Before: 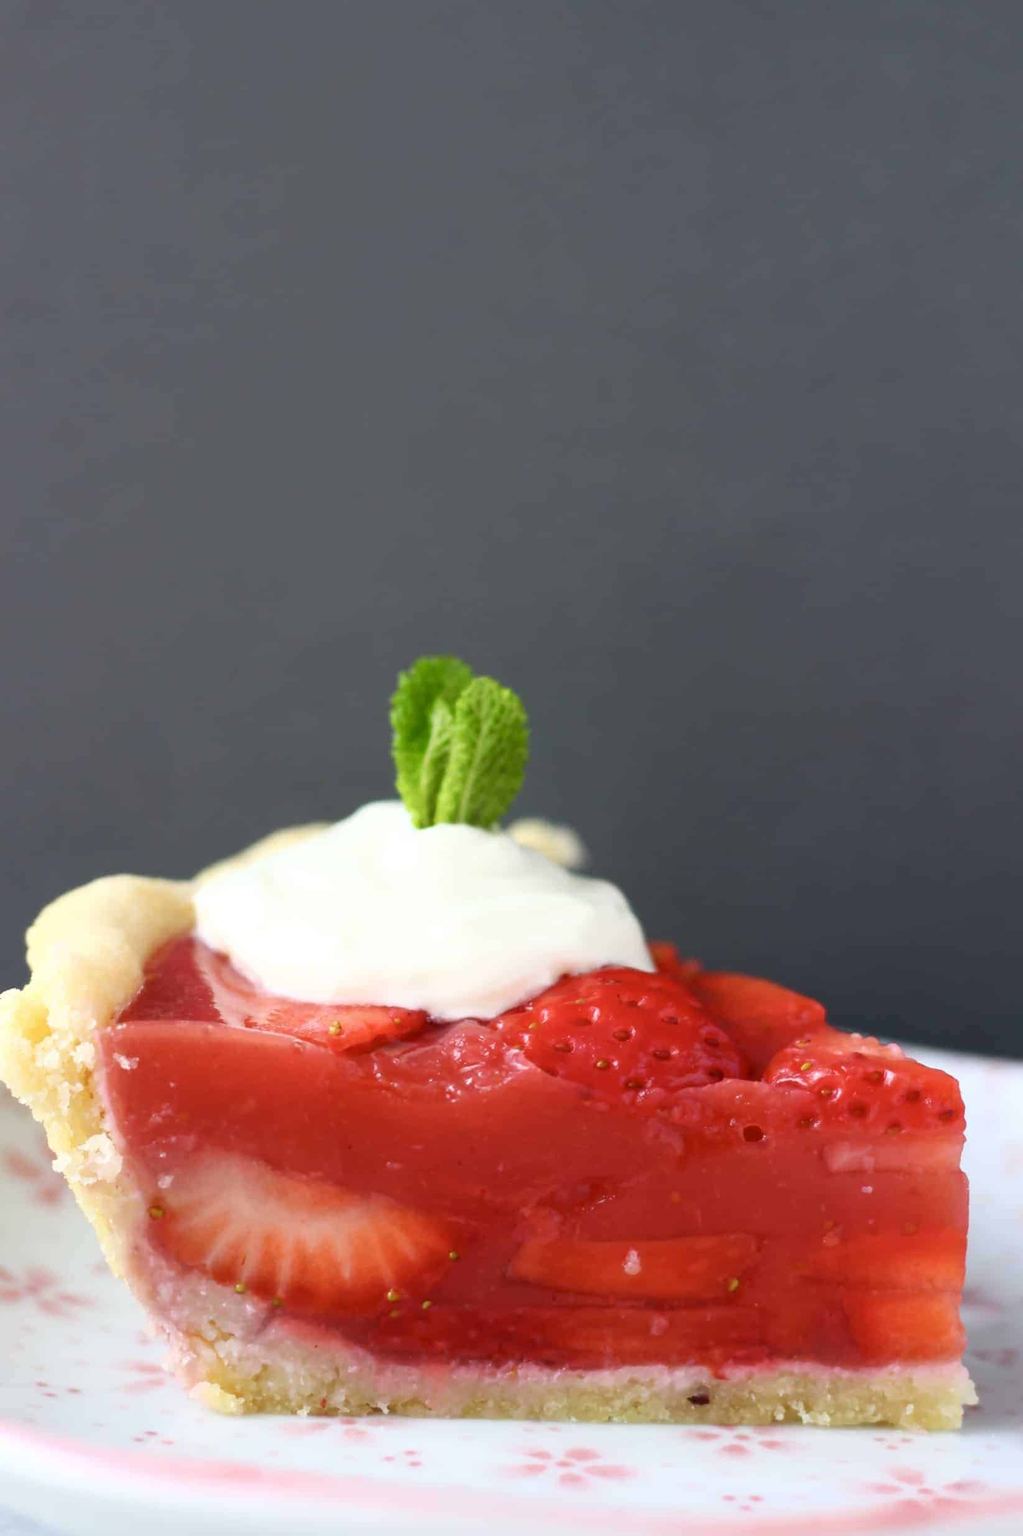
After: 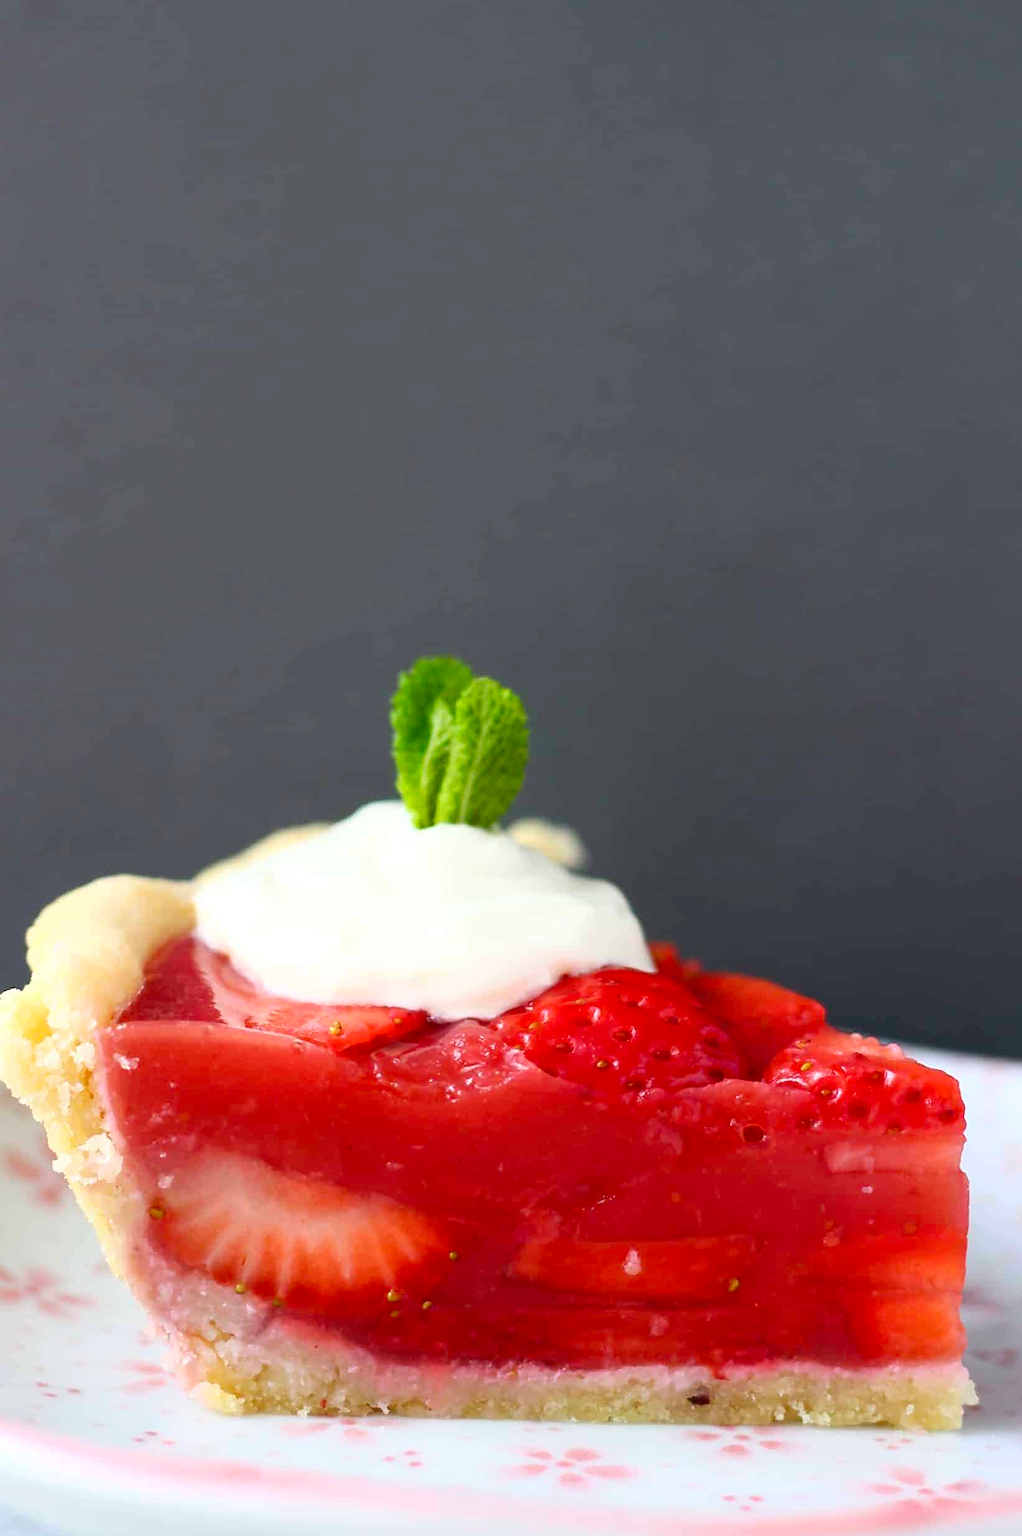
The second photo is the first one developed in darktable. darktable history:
sharpen: on, module defaults
contrast brightness saturation: contrast 0.082, saturation 0.024
